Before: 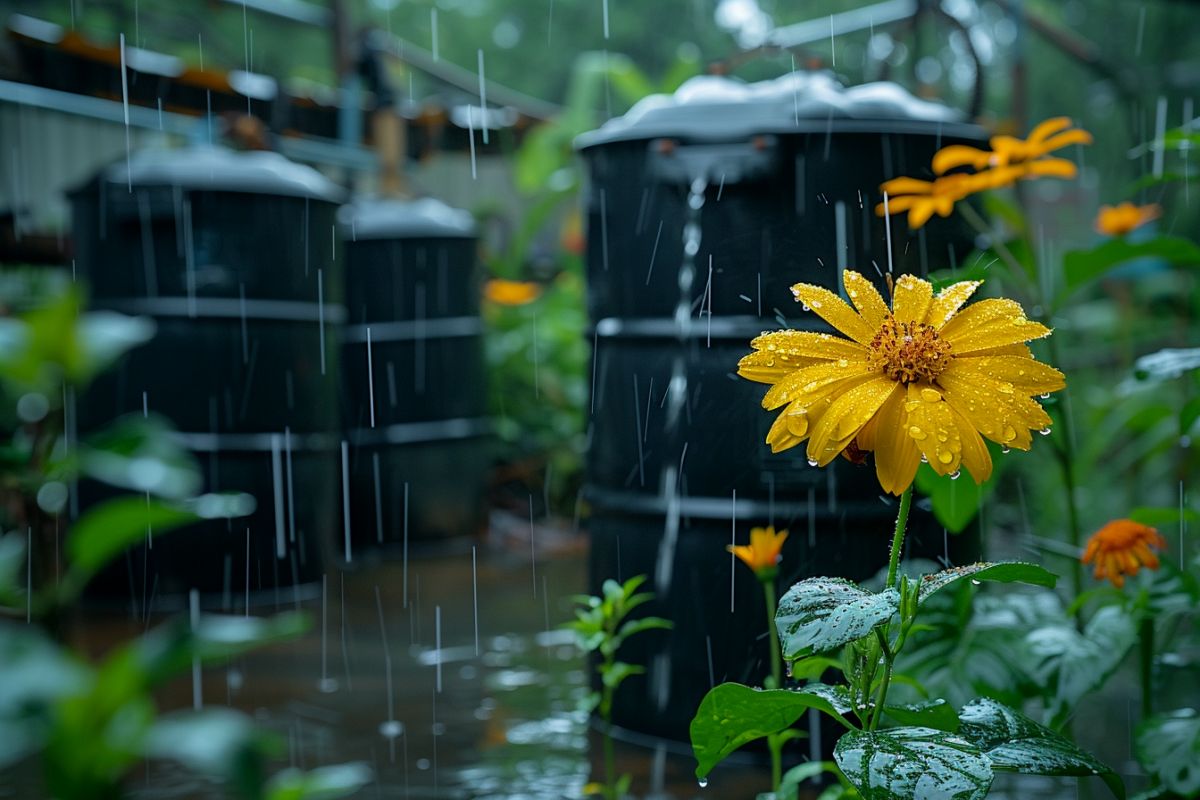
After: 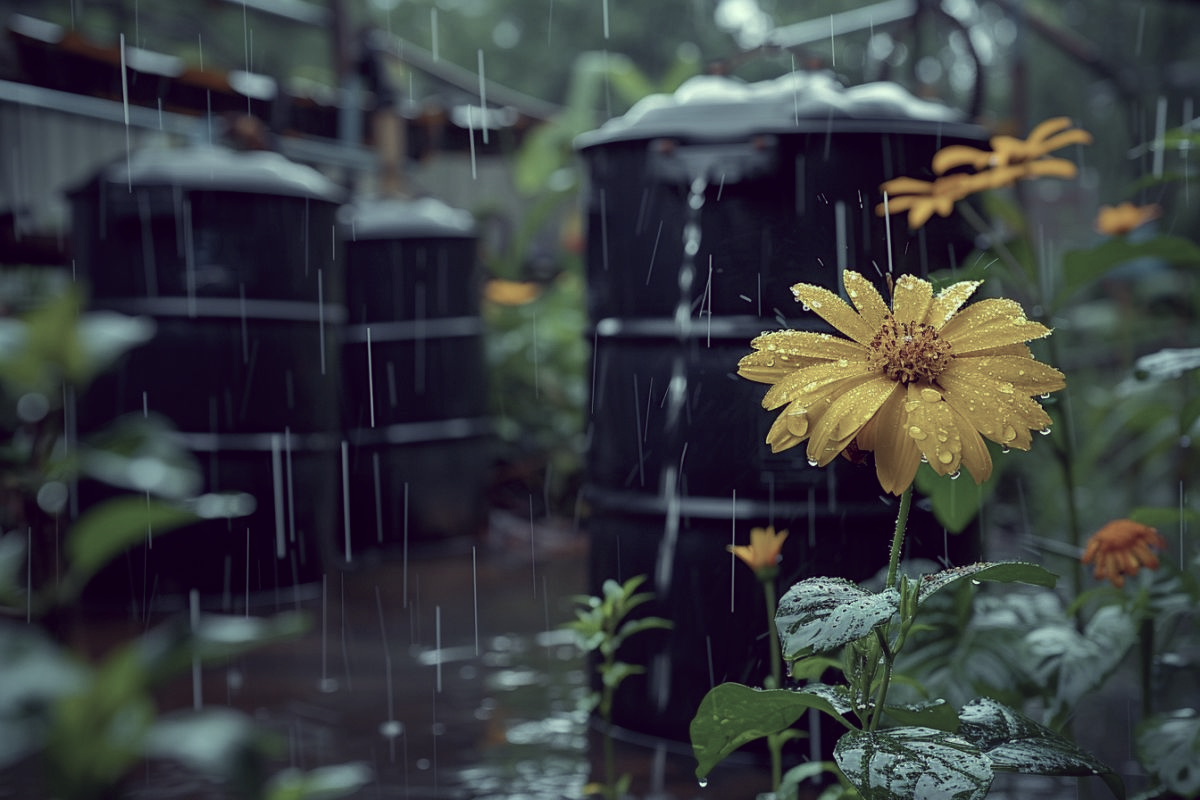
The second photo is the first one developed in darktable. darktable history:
color correction: highlights a* -20.76, highlights b* 20.64, shadows a* 19.94, shadows b* -21.17, saturation 0.464
tone curve: curves: ch0 [(0, 0) (0.003, 0.002) (0.011, 0.009) (0.025, 0.021) (0.044, 0.037) (0.069, 0.058) (0.1, 0.084) (0.136, 0.114) (0.177, 0.149) (0.224, 0.188) (0.277, 0.232) (0.335, 0.281) (0.399, 0.341) (0.468, 0.416) (0.543, 0.496) (0.623, 0.574) (0.709, 0.659) (0.801, 0.754) (0.898, 0.876) (1, 1)], color space Lab, independent channels, preserve colors none
levels: mode automatic, levels [0.008, 0.318, 0.836]
